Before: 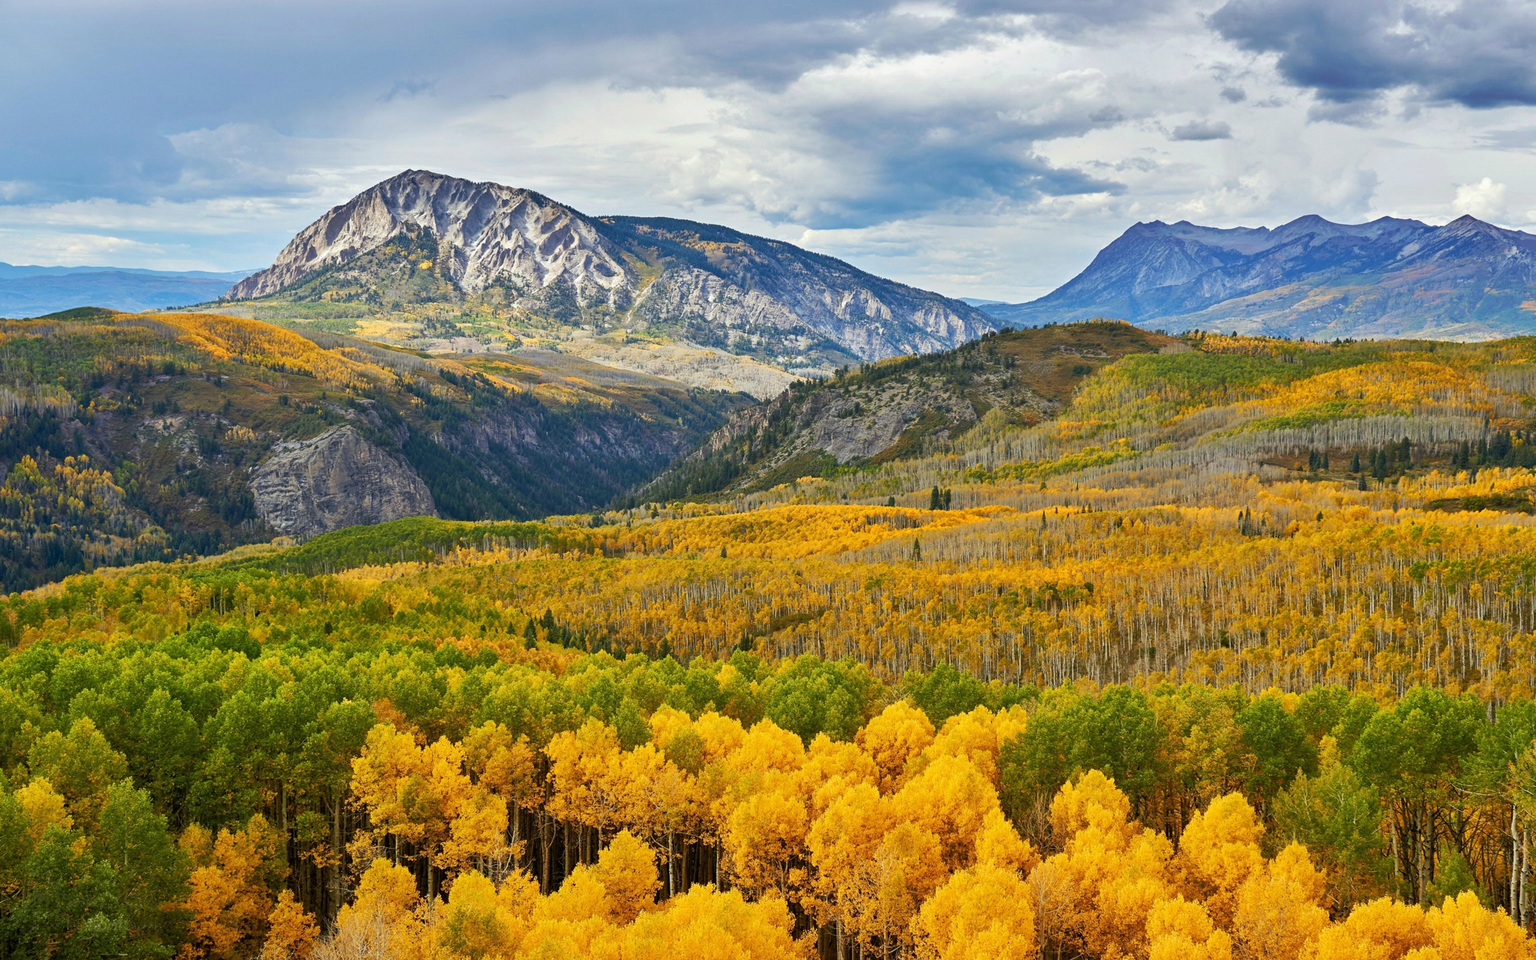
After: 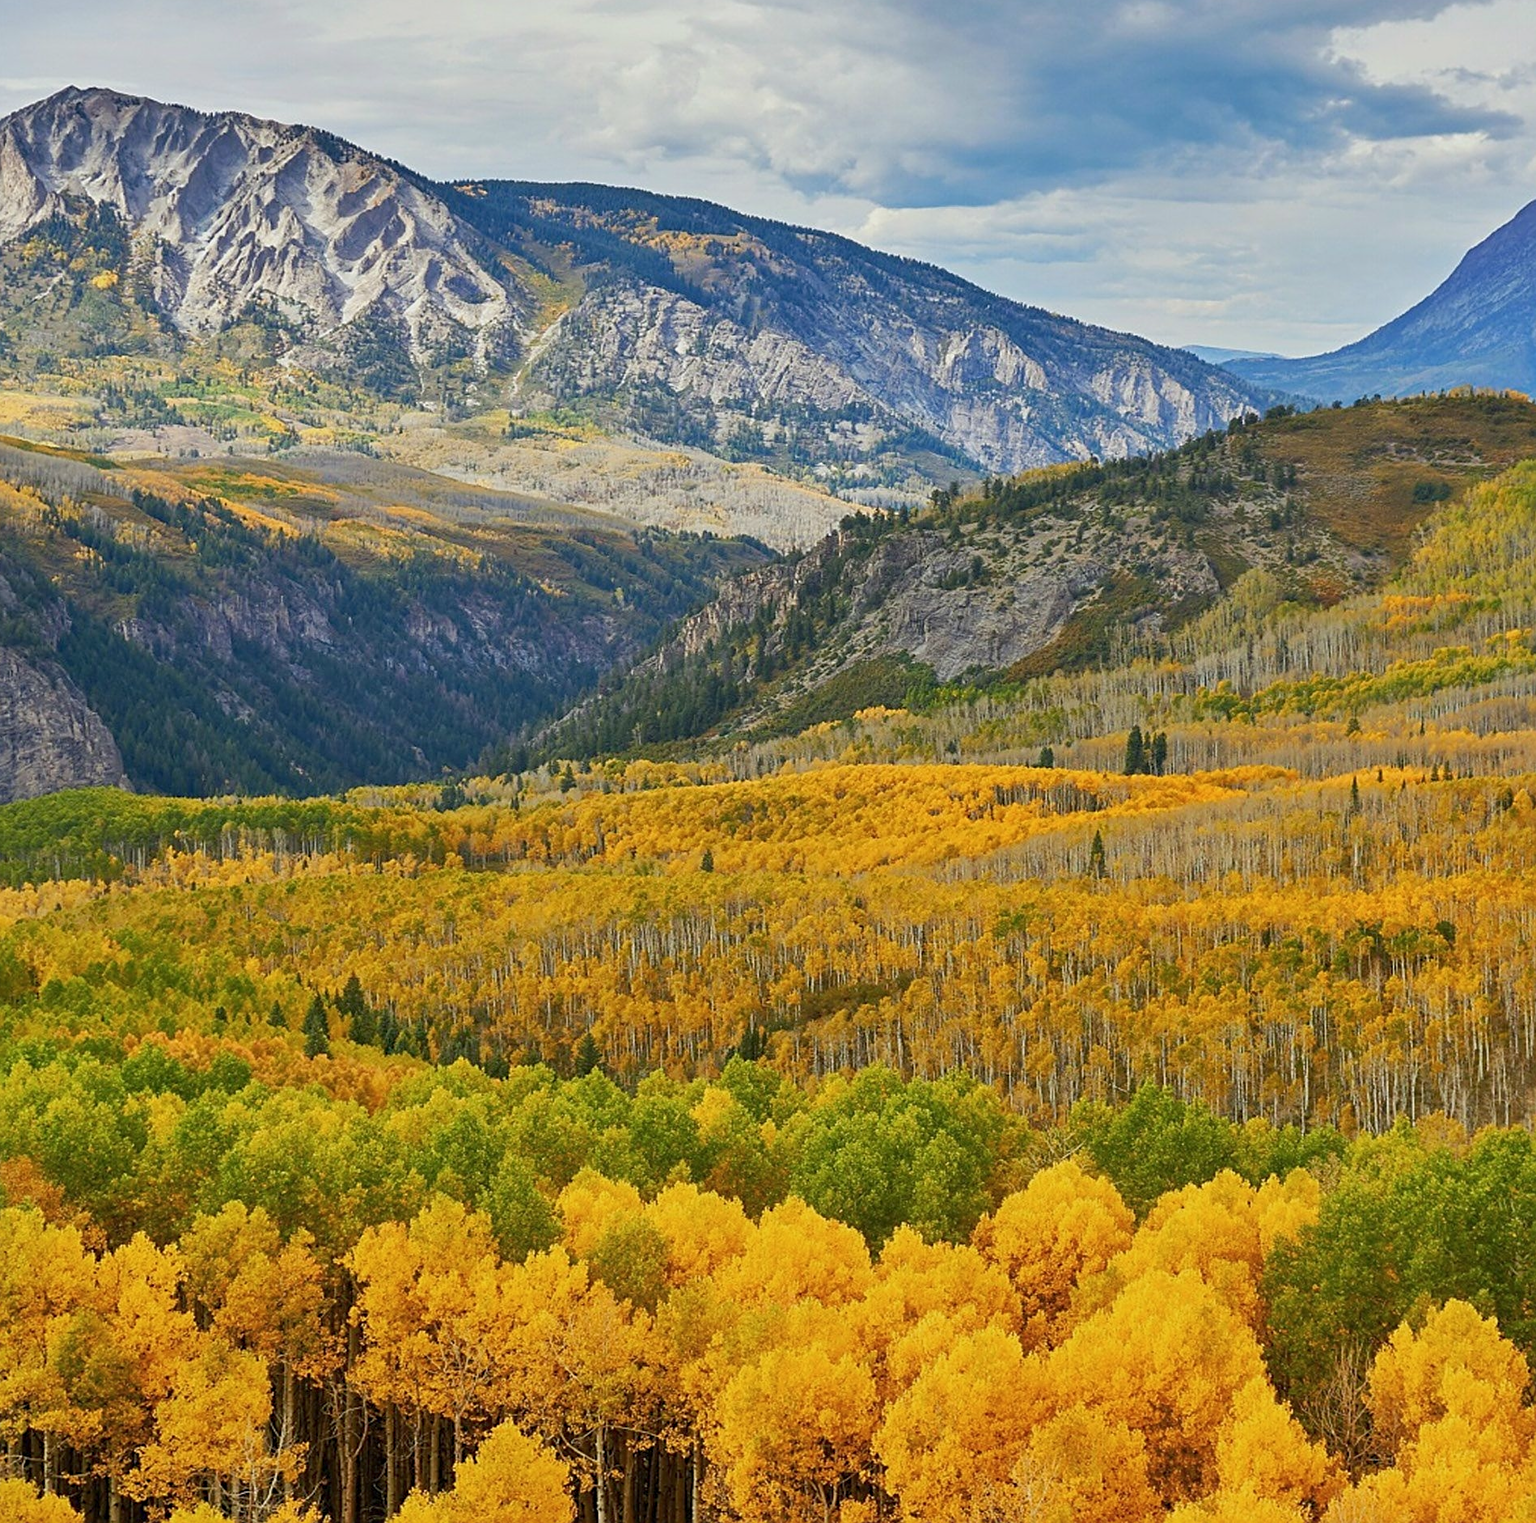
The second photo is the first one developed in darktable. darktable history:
sharpen: on, module defaults
color balance rgb: perceptual saturation grading › global saturation -0.31%, global vibrance -8%, contrast -13%
crop and rotate: angle 0.02°, left 24.353%, top 13.219%, right 26.156%, bottom 8.224%
